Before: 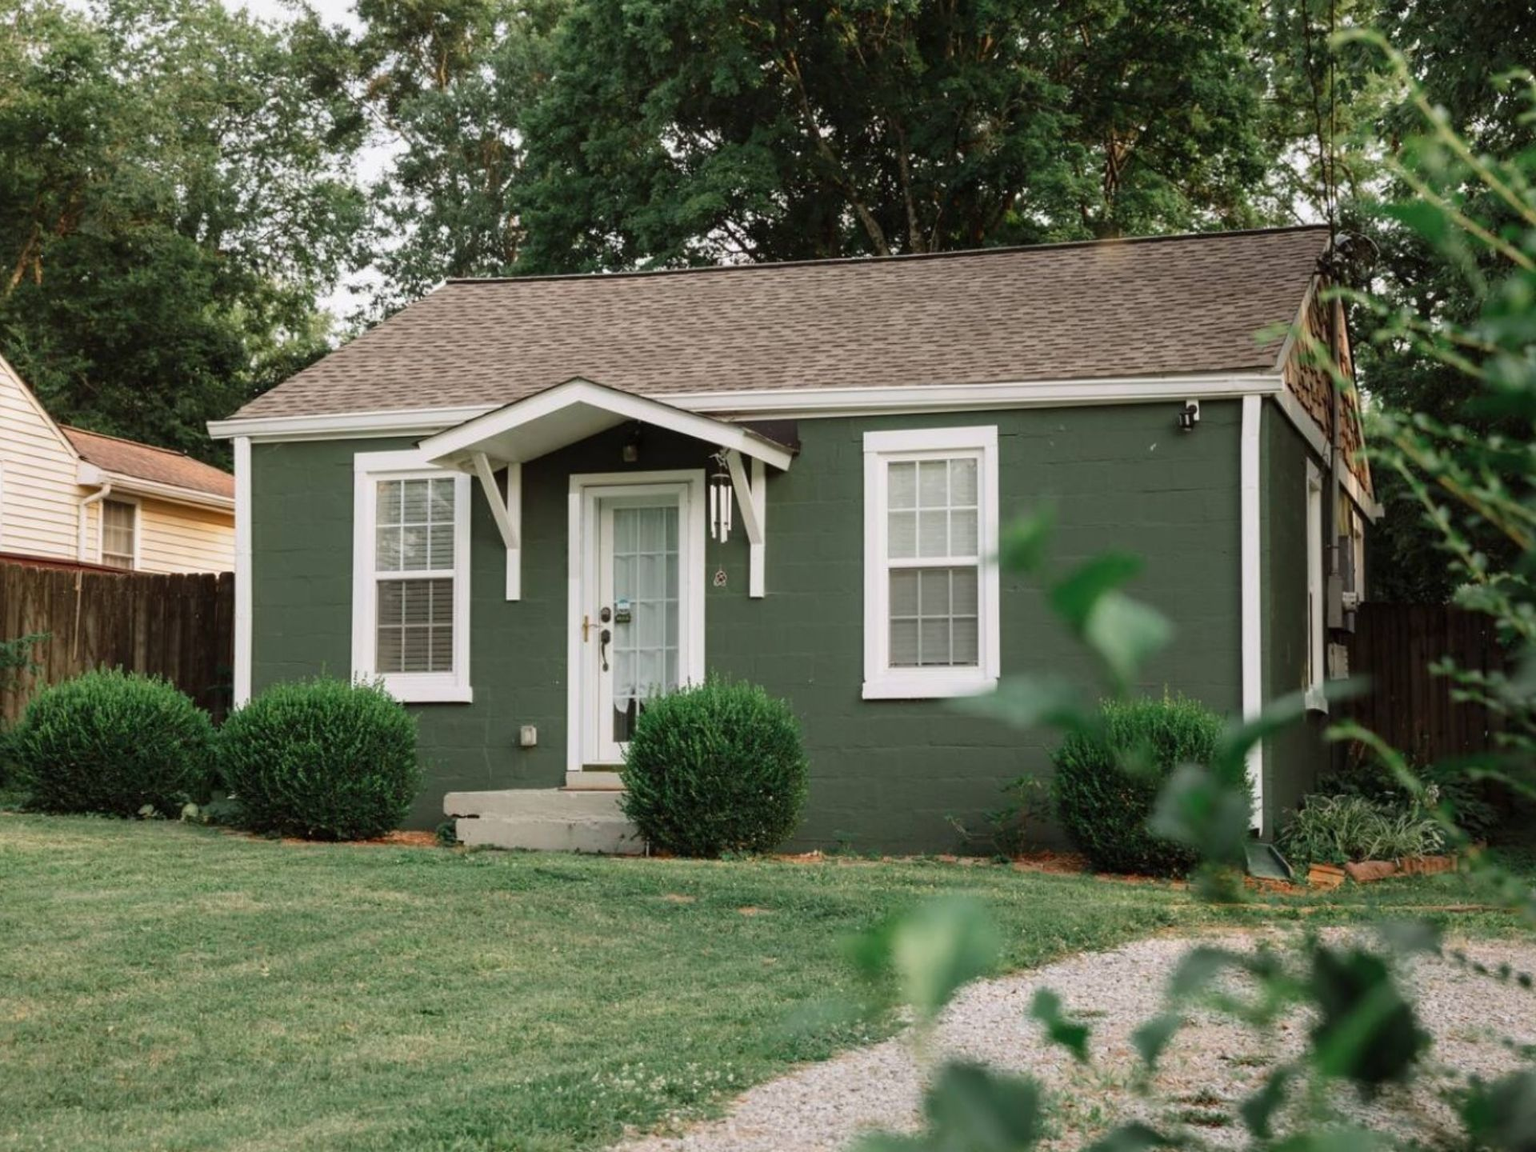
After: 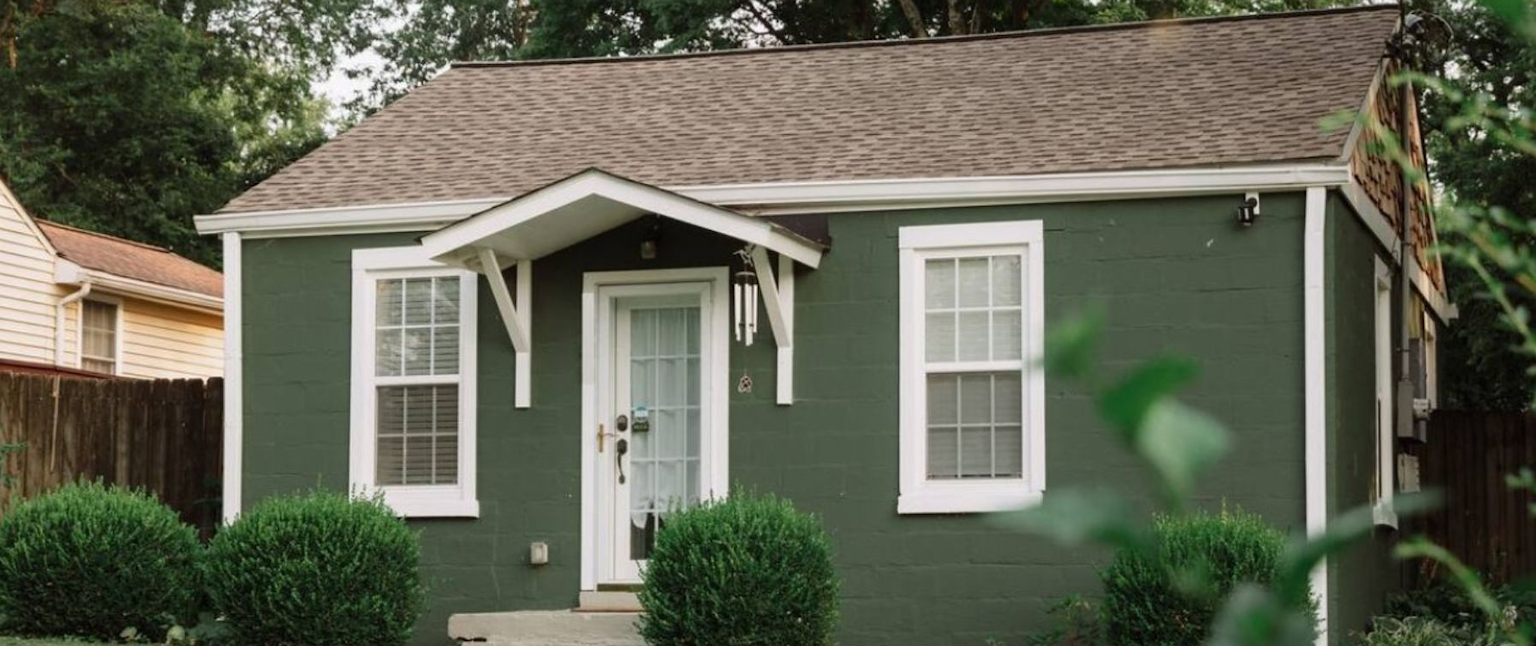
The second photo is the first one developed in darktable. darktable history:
crop: left 1.744%, top 19.225%, right 5.069%, bottom 28.357%
tone equalizer: on, module defaults
